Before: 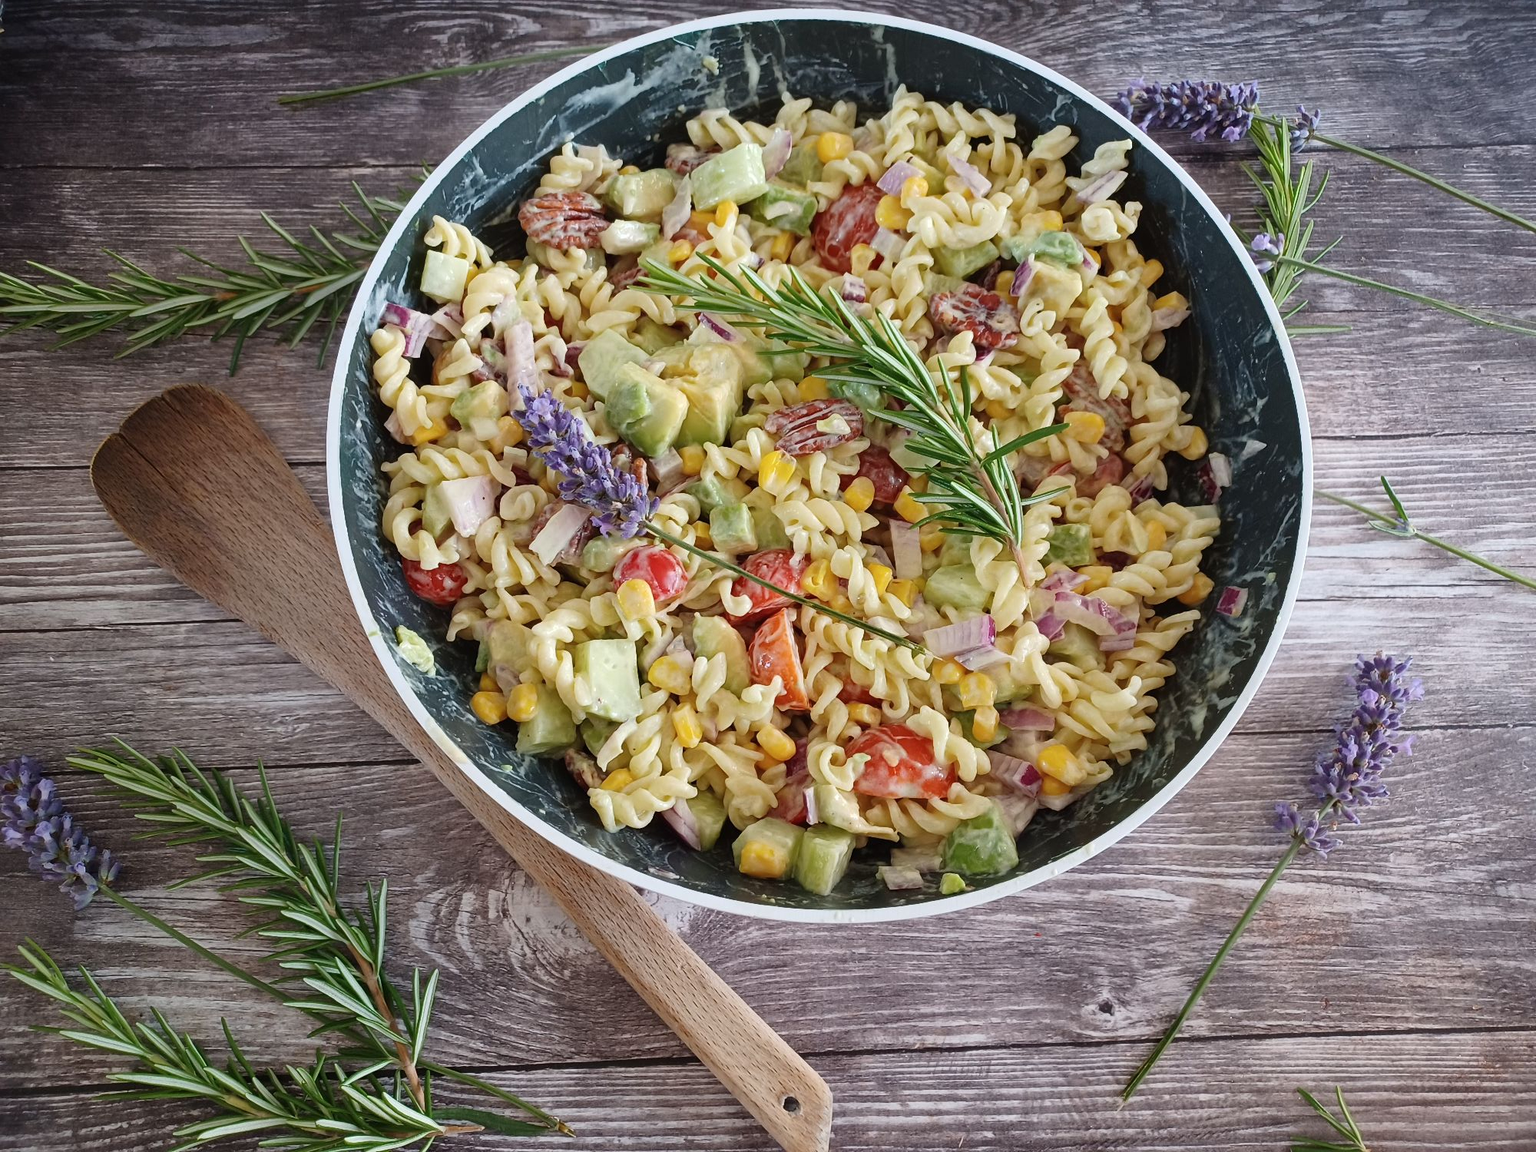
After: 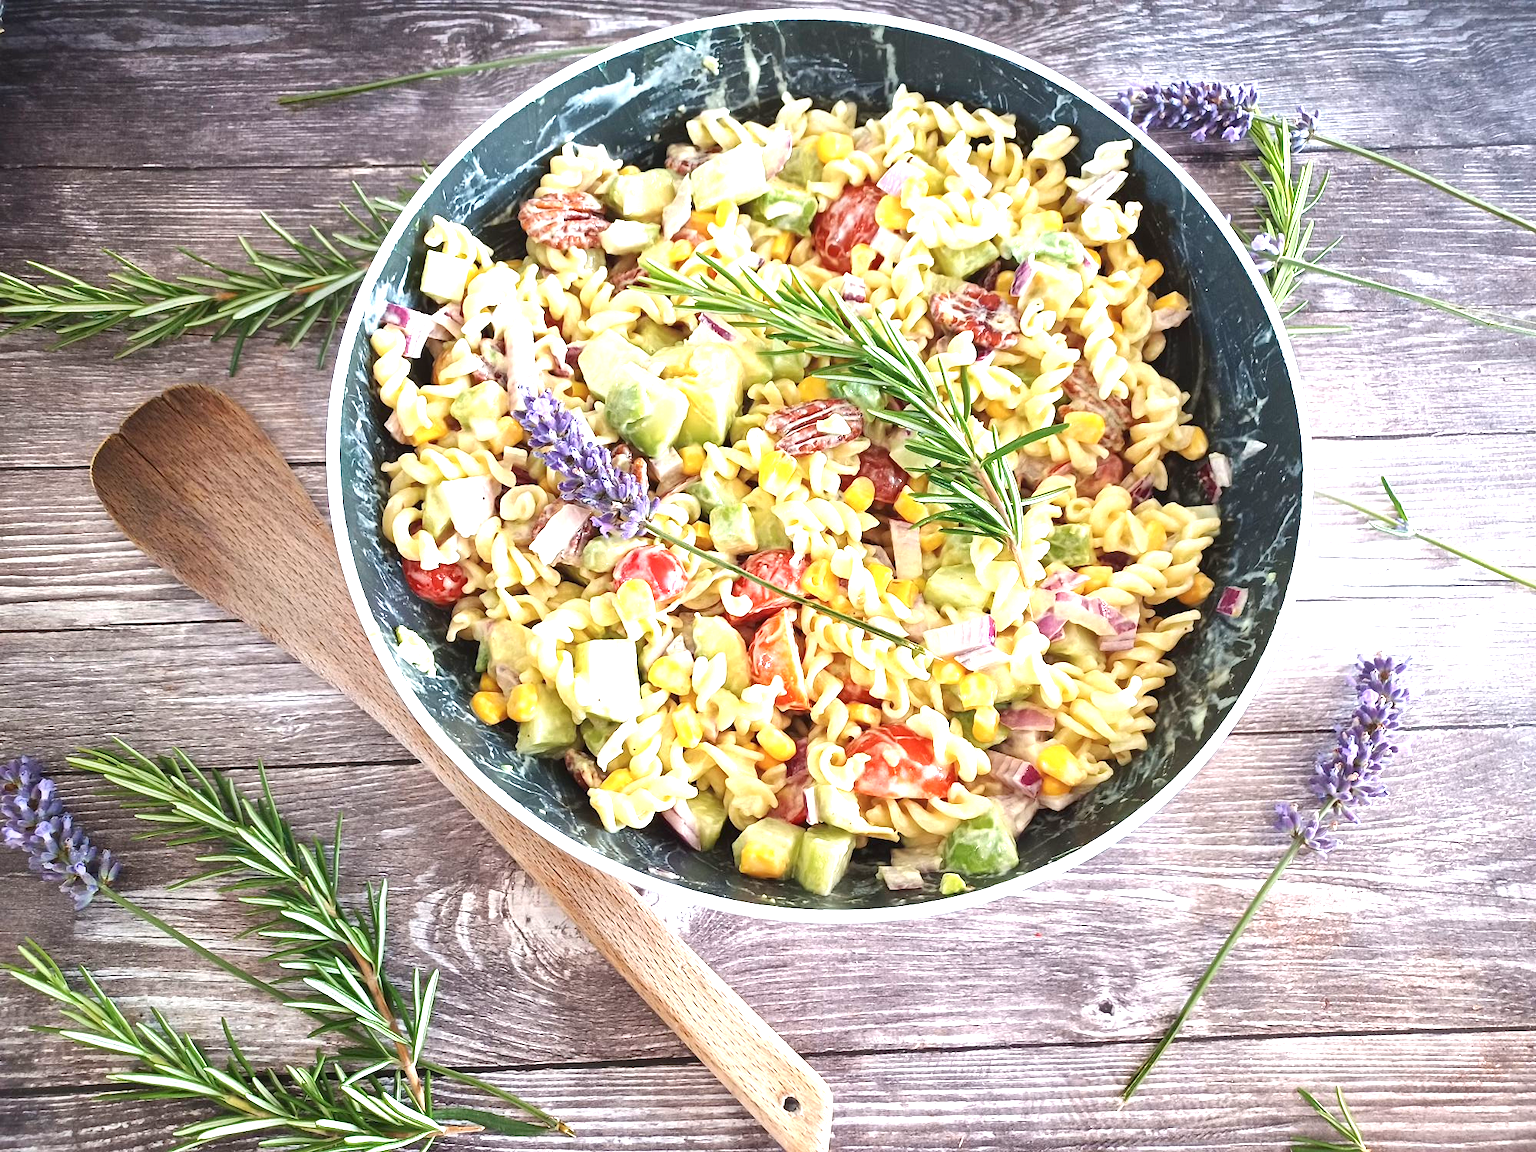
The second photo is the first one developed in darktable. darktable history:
exposure: black level correction 0, exposure 1.45 EV, compensate highlight preservation false
